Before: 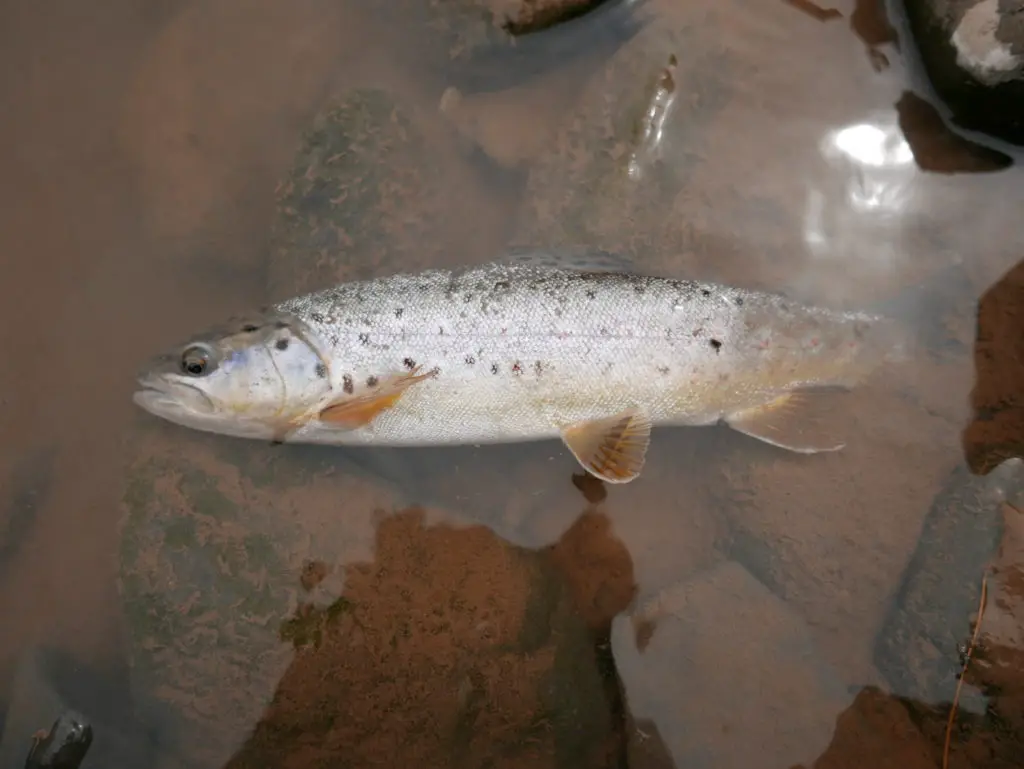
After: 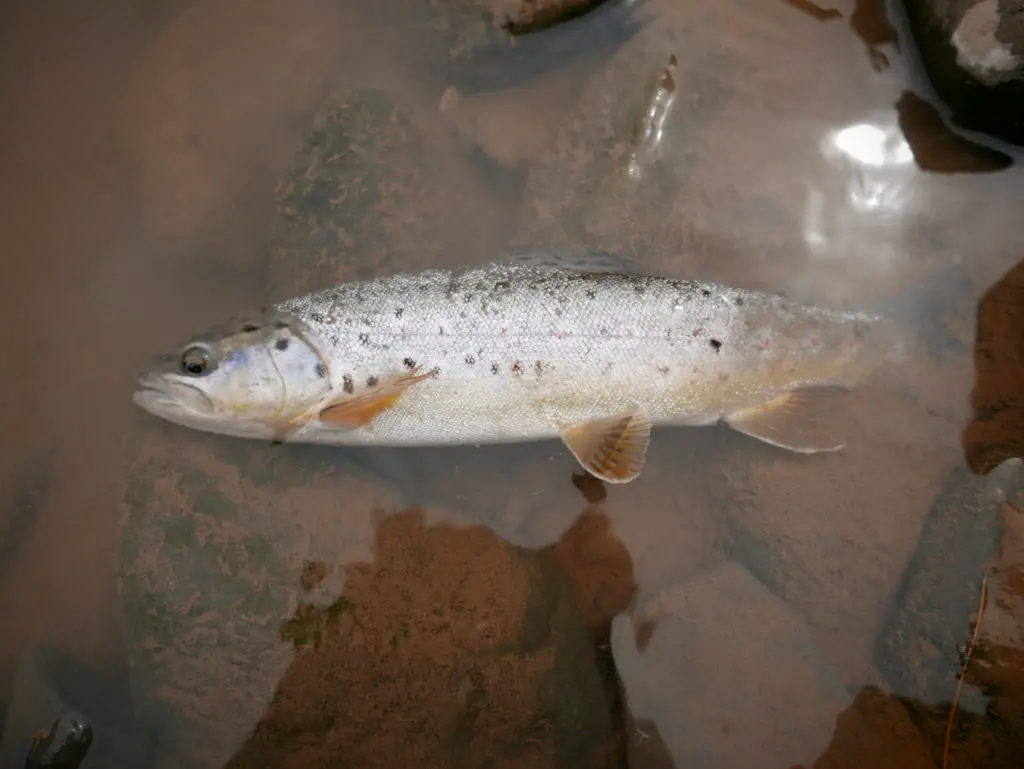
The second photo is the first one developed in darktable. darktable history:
vignetting: saturation 0.38, width/height ratio 1.094
